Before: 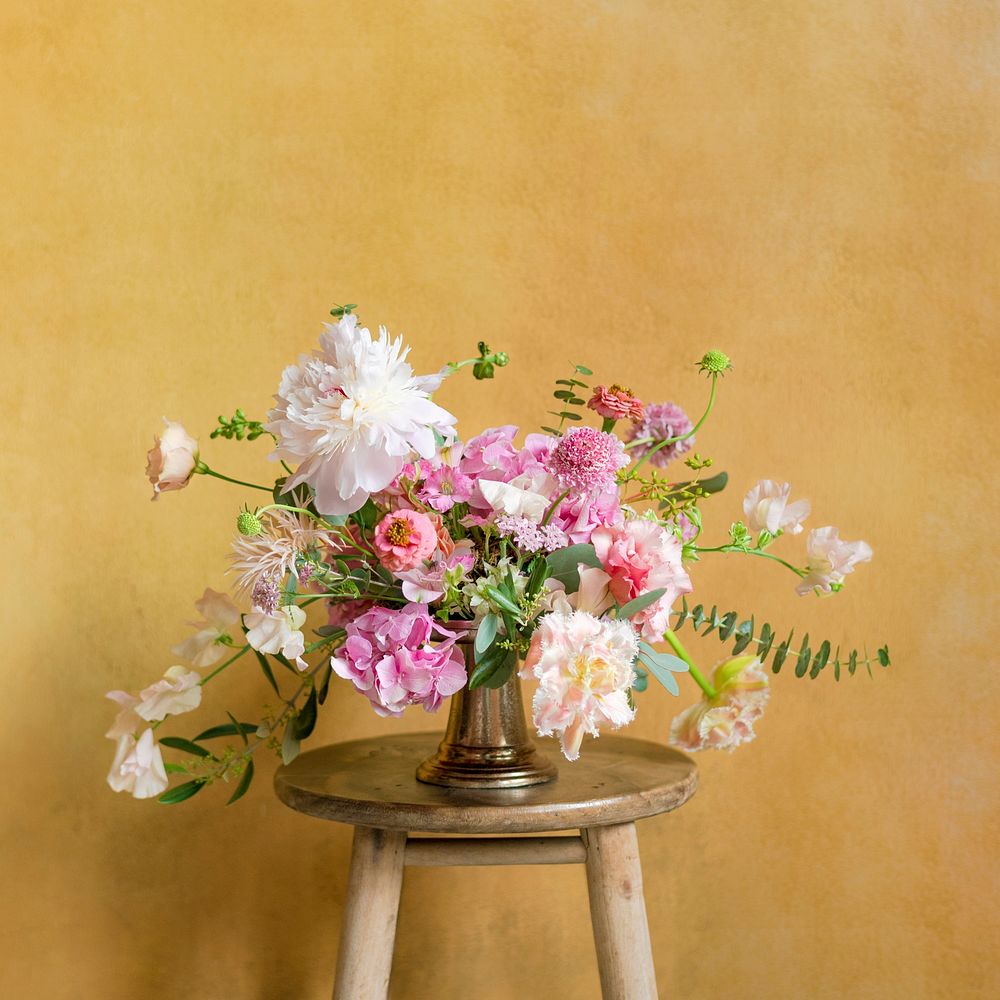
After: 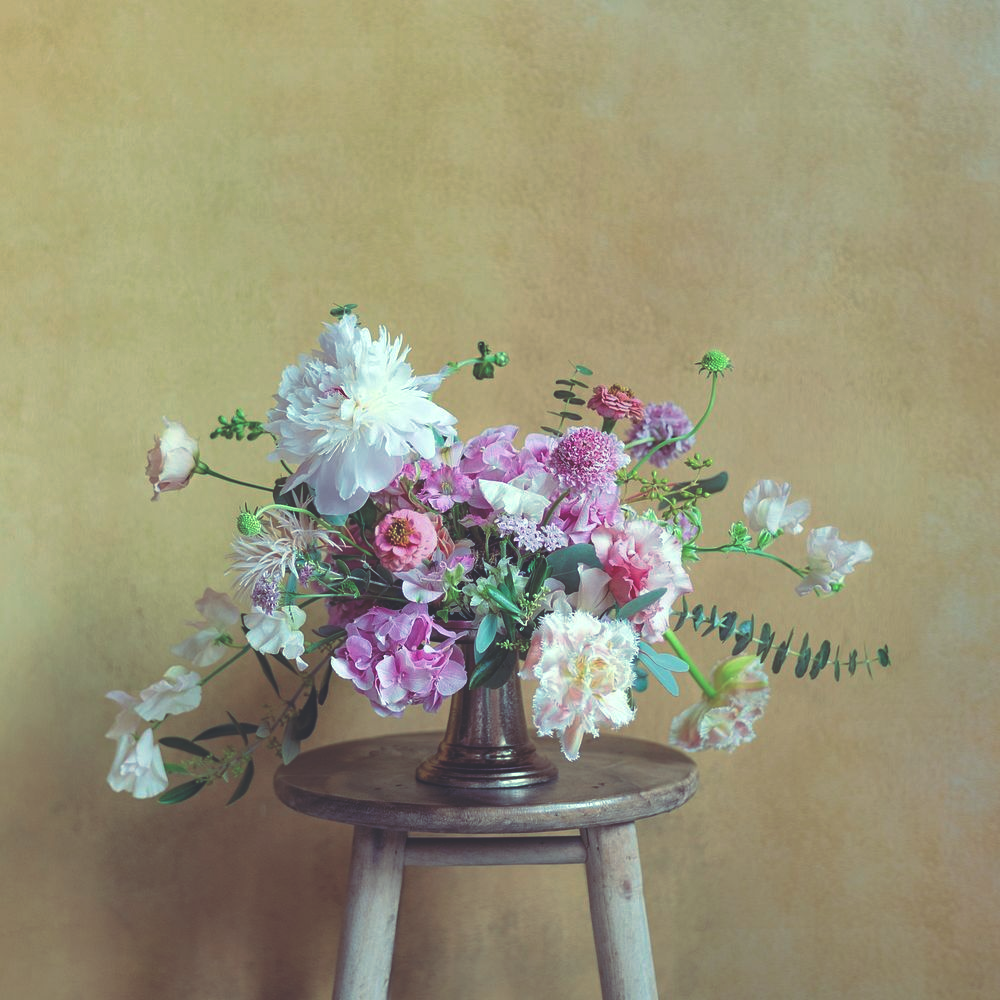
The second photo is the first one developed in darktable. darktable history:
contrast brightness saturation: saturation -0.05
rgb curve: curves: ch0 [(0, 0.186) (0.314, 0.284) (0.576, 0.466) (0.805, 0.691) (0.936, 0.886)]; ch1 [(0, 0.186) (0.314, 0.284) (0.581, 0.534) (0.771, 0.746) (0.936, 0.958)]; ch2 [(0, 0.216) (0.275, 0.39) (1, 1)], mode RGB, independent channels, compensate middle gray true, preserve colors none
exposure: compensate highlight preservation false
